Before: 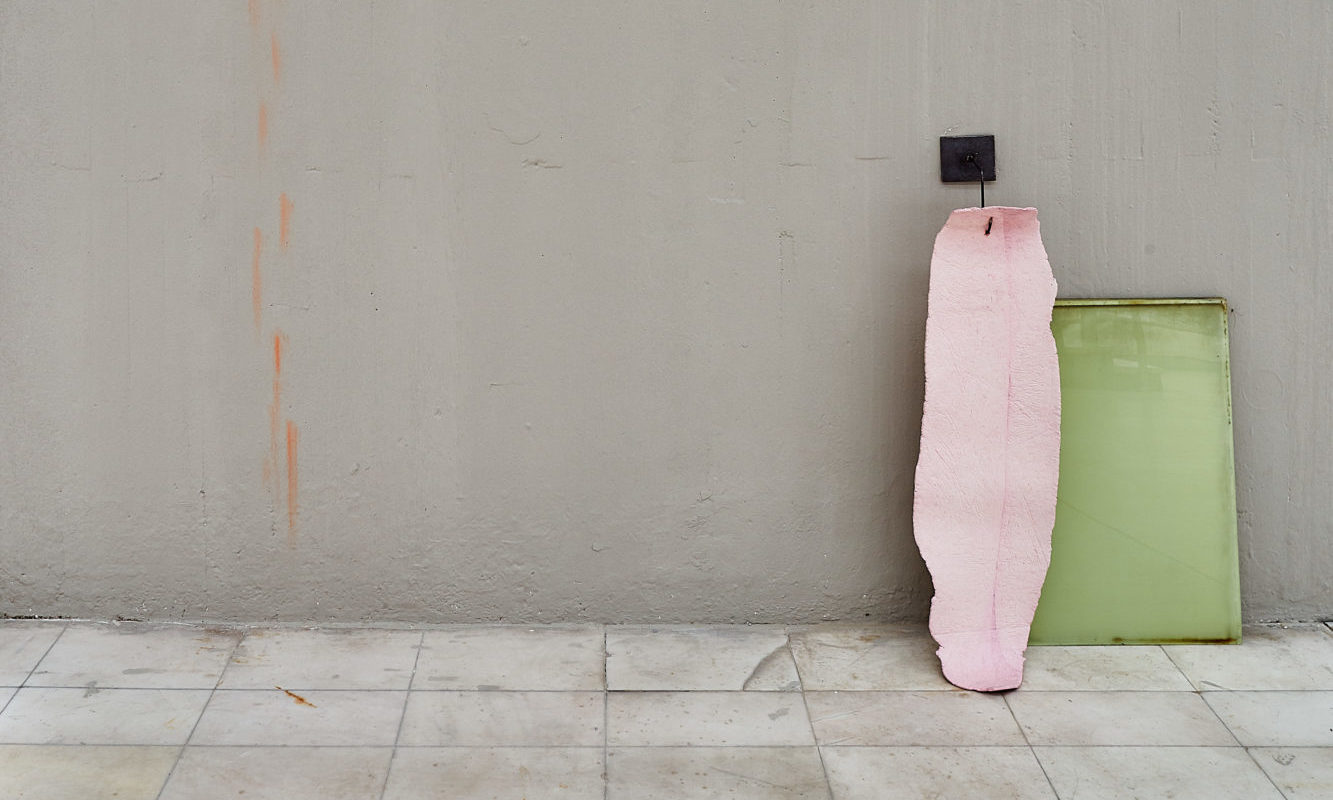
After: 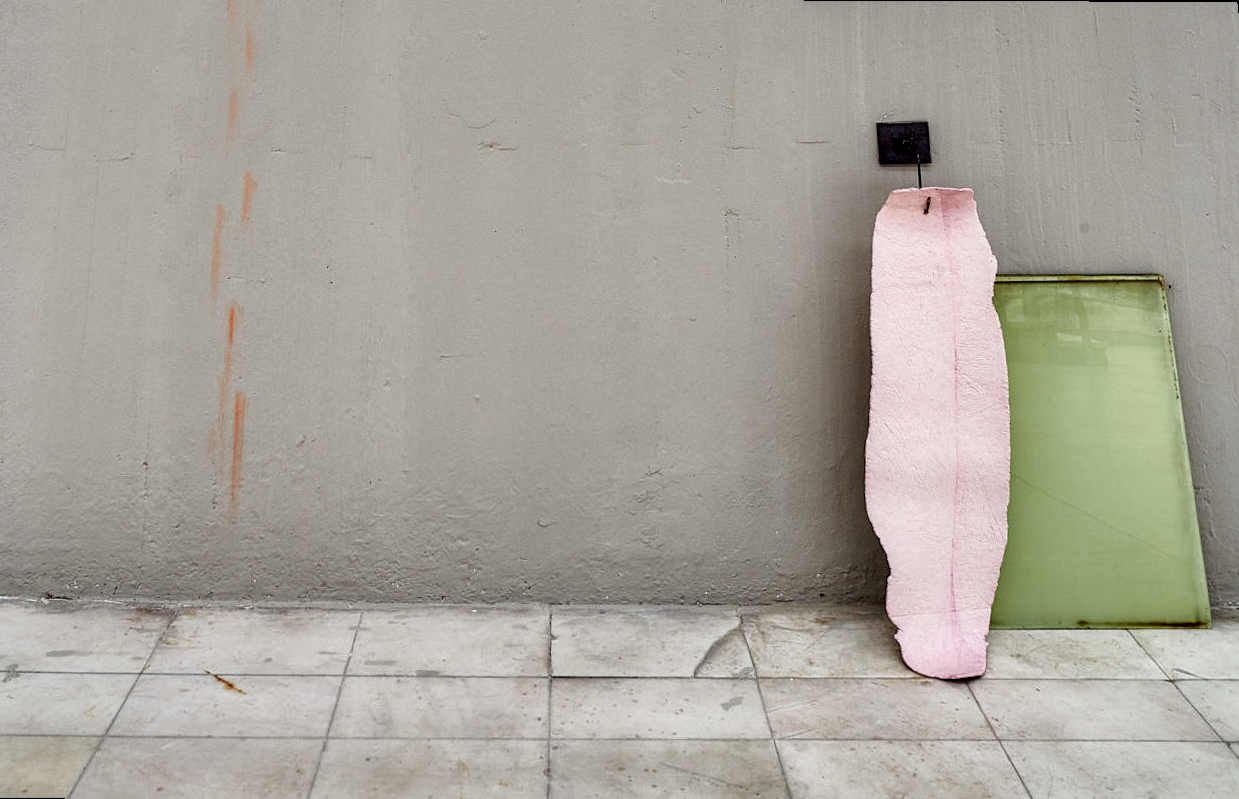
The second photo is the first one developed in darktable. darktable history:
local contrast: highlights 60%, shadows 60%, detail 160%
rotate and perspective: rotation 0.215°, lens shift (vertical) -0.139, crop left 0.069, crop right 0.939, crop top 0.002, crop bottom 0.996
